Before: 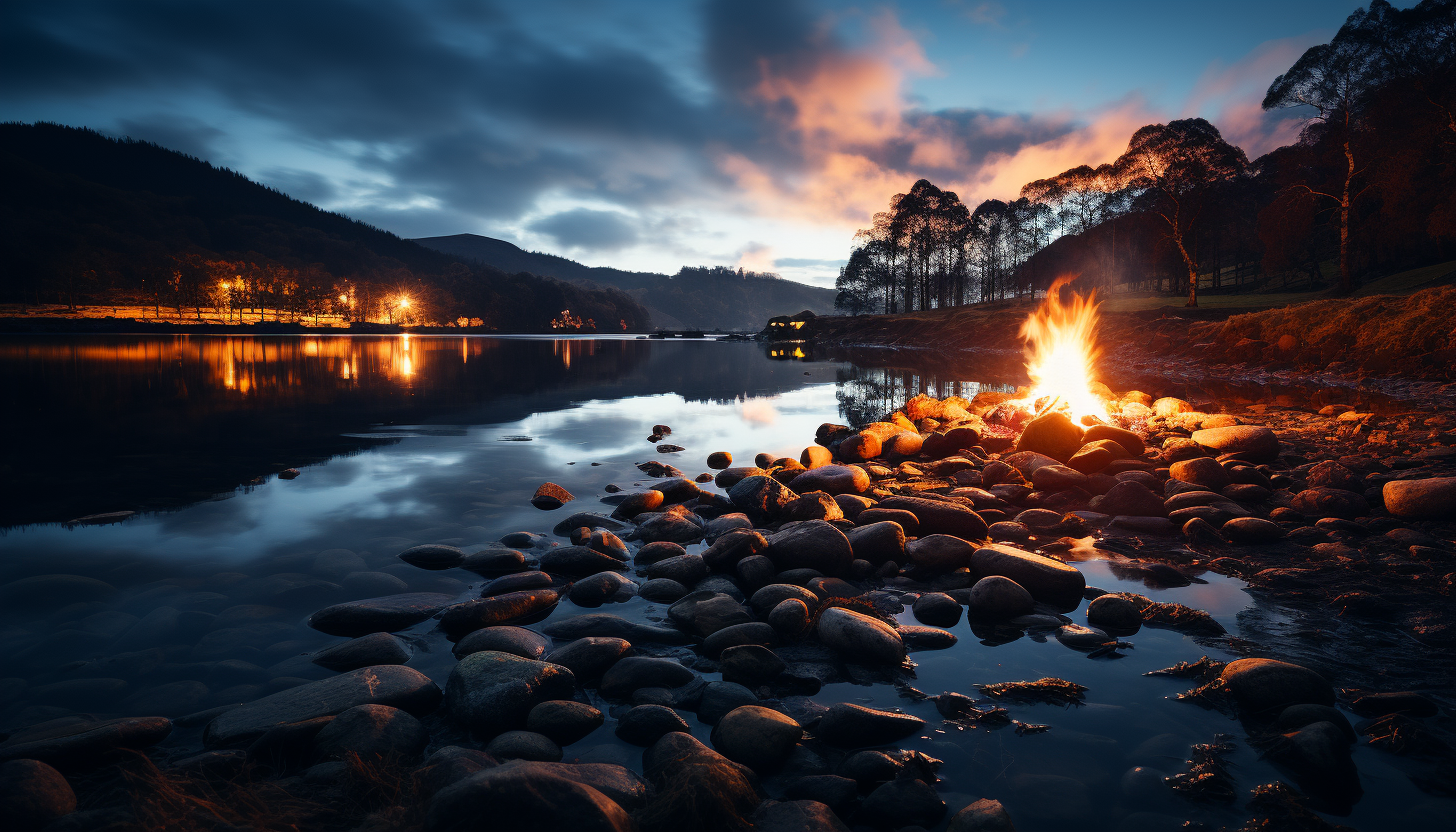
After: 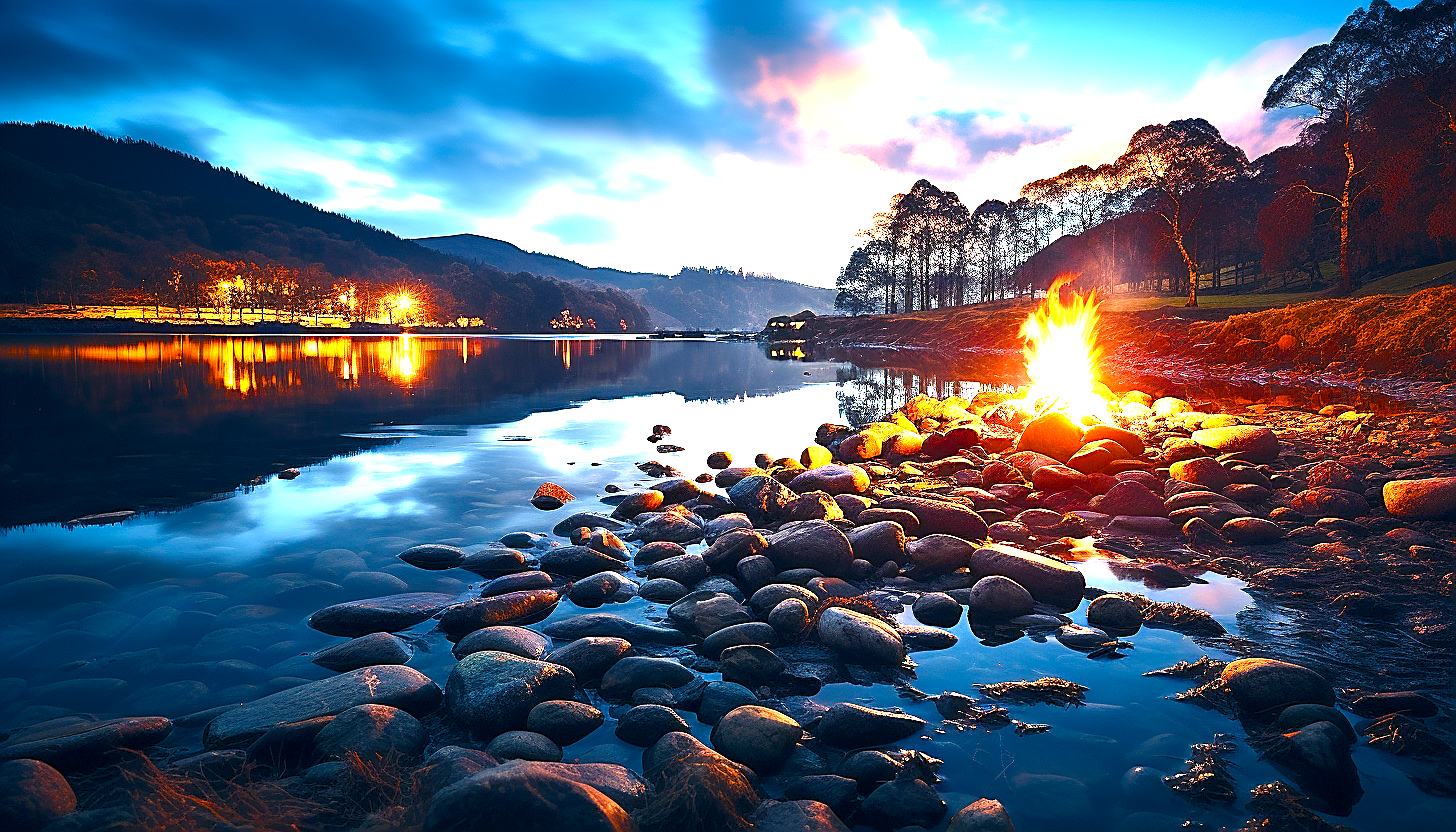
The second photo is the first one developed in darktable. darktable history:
sharpen: radius 1.405, amount 1.259, threshold 0.641
color balance rgb: highlights gain › luminance 18.056%, linear chroma grading › global chroma 9.118%, perceptual saturation grading › global saturation 27.469%, perceptual saturation grading › highlights -28.617%, perceptual saturation grading › mid-tones 15.893%, perceptual saturation grading › shadows 33.9%, global vibrance 20%
exposure: exposure 1.993 EV, compensate highlight preservation false
